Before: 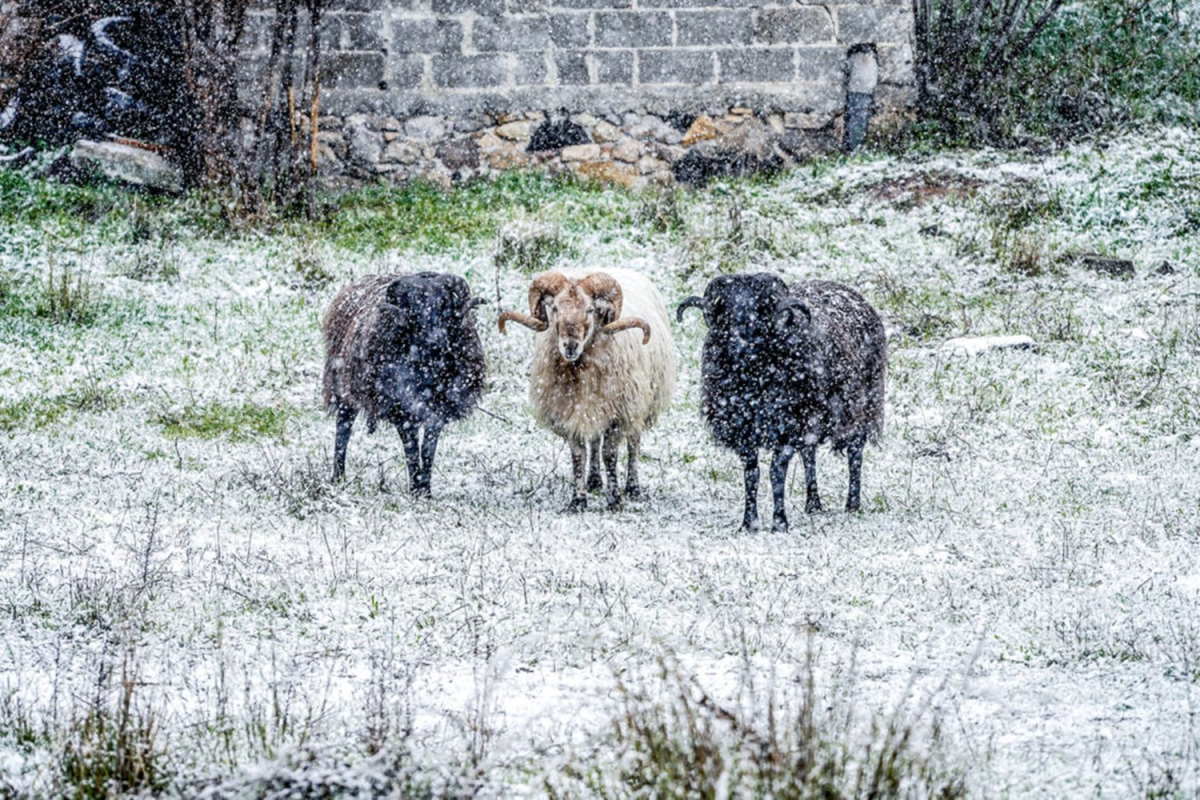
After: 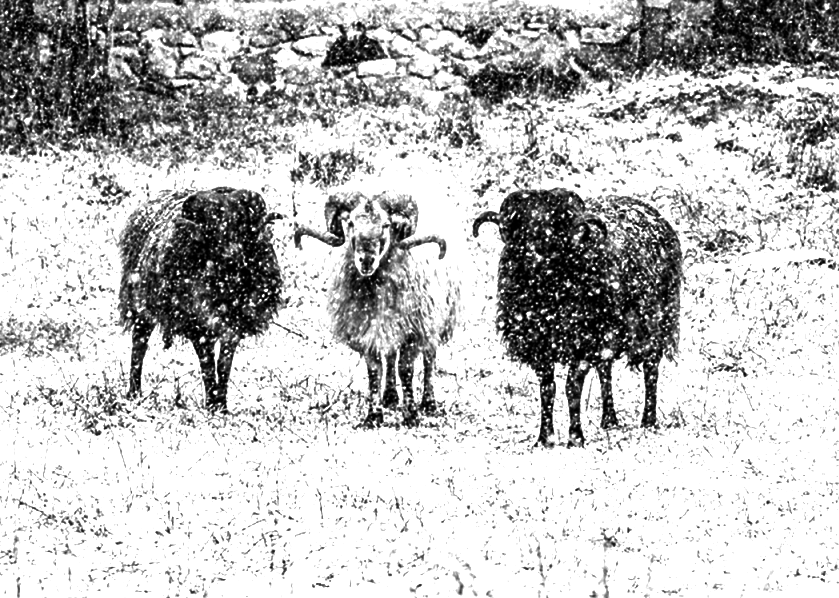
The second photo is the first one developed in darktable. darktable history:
crop and rotate: left 17.046%, top 10.659%, right 12.989%, bottom 14.553%
sharpen: amount 0.2
exposure: black level correction 0, exposure 1.1 EV, compensate exposure bias true, compensate highlight preservation false
contrast brightness saturation: contrast -0.03, brightness -0.59, saturation -1
white balance: red 0.976, blue 1.04
